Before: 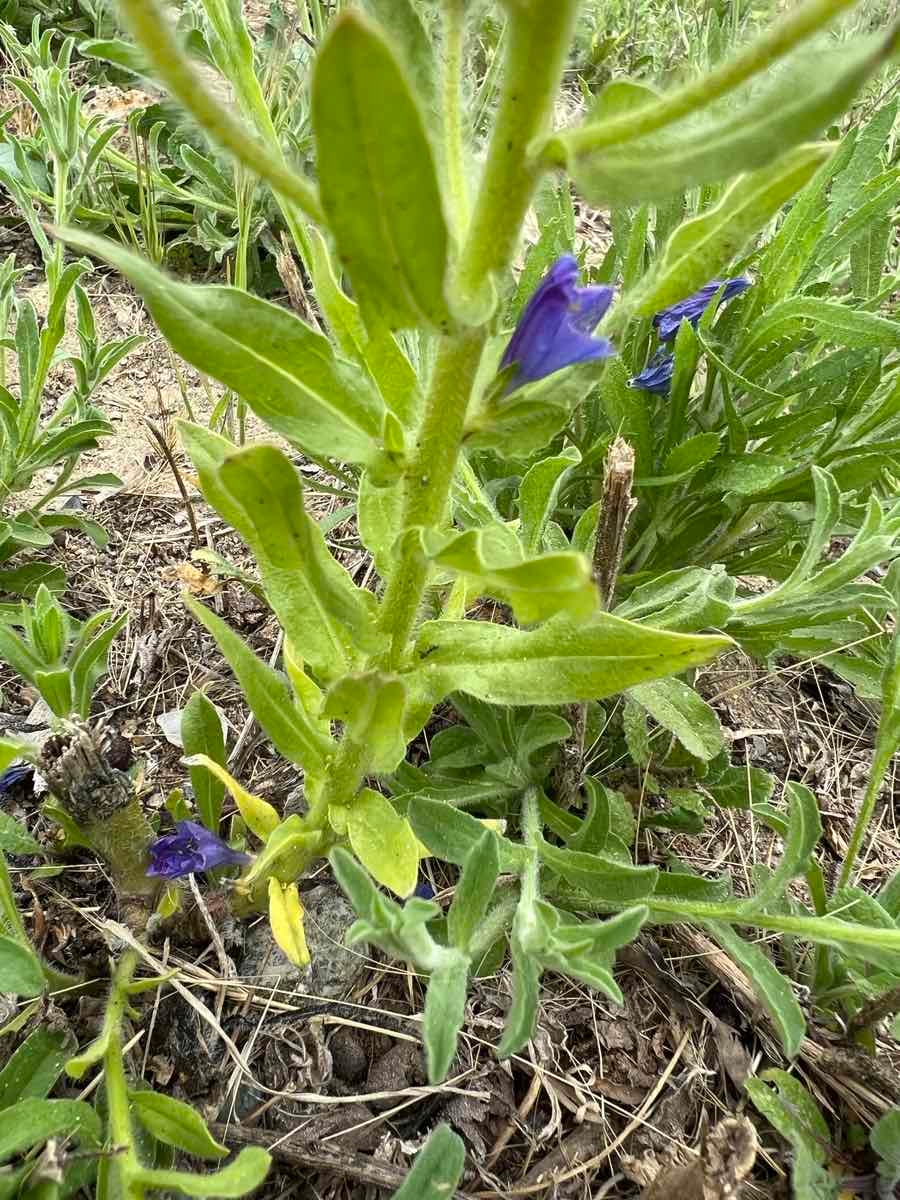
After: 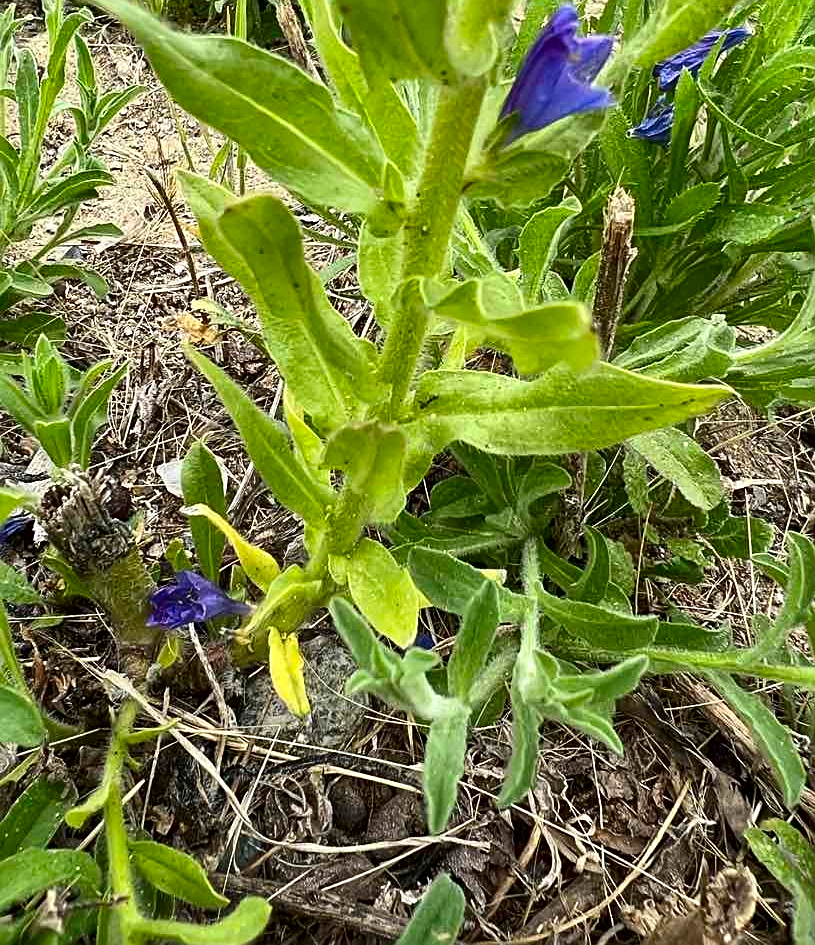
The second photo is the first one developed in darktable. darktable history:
sharpen: on, module defaults
crop: top 20.89%, right 9.427%, bottom 0.284%
contrast brightness saturation: contrast 0.132, brightness -0.06, saturation 0.162
